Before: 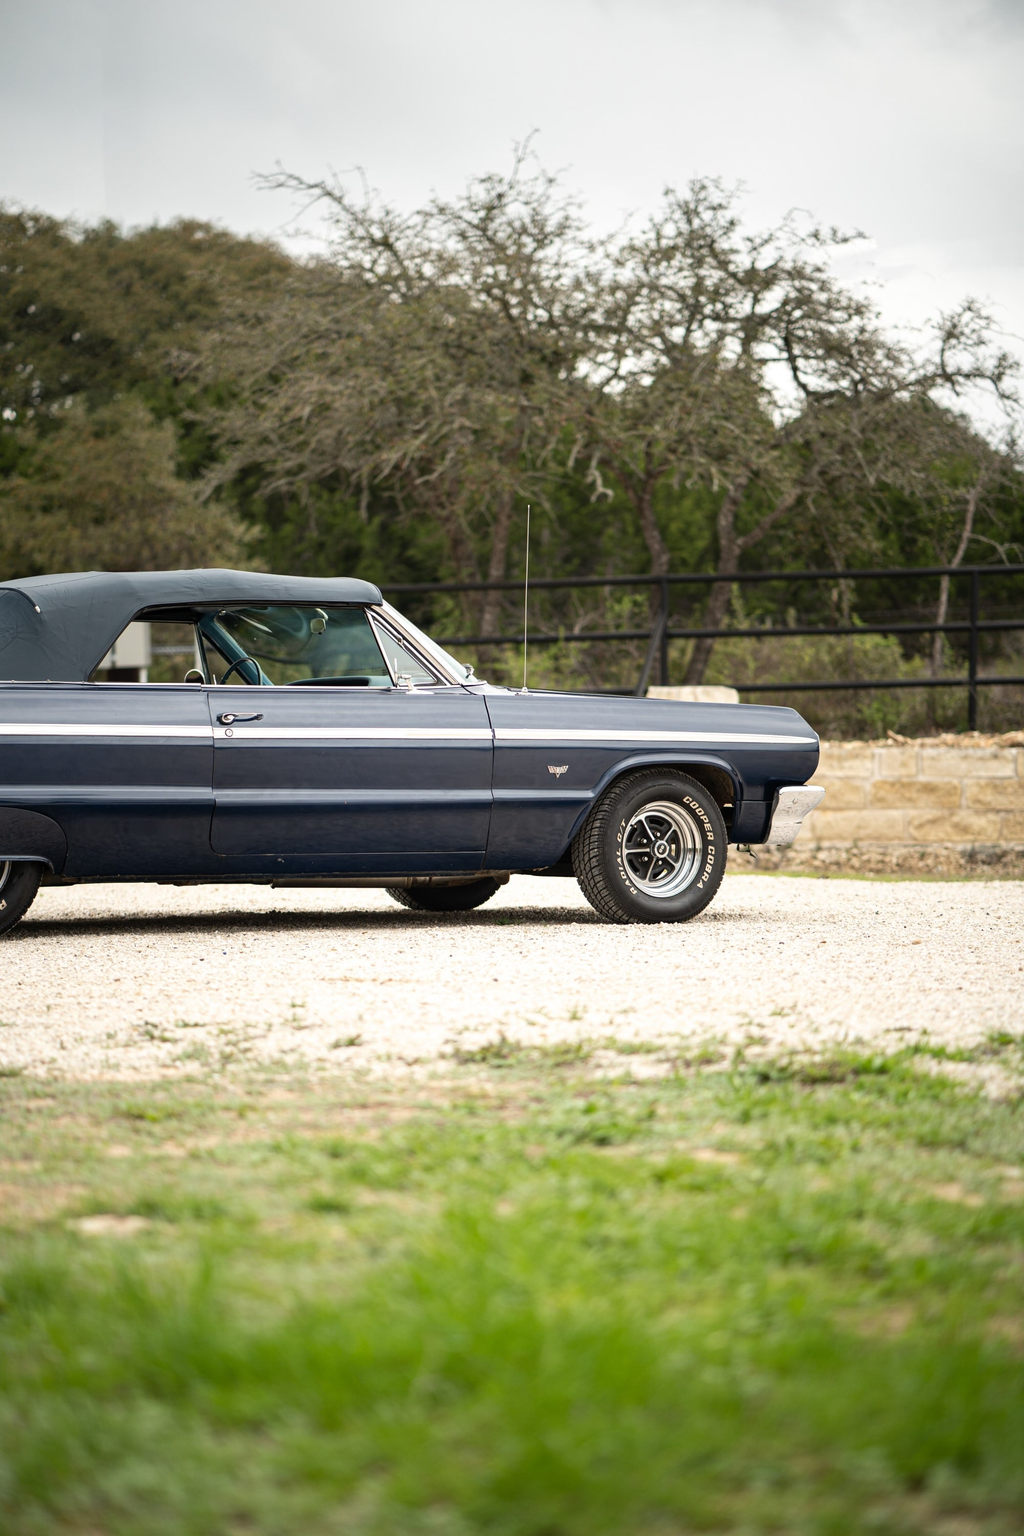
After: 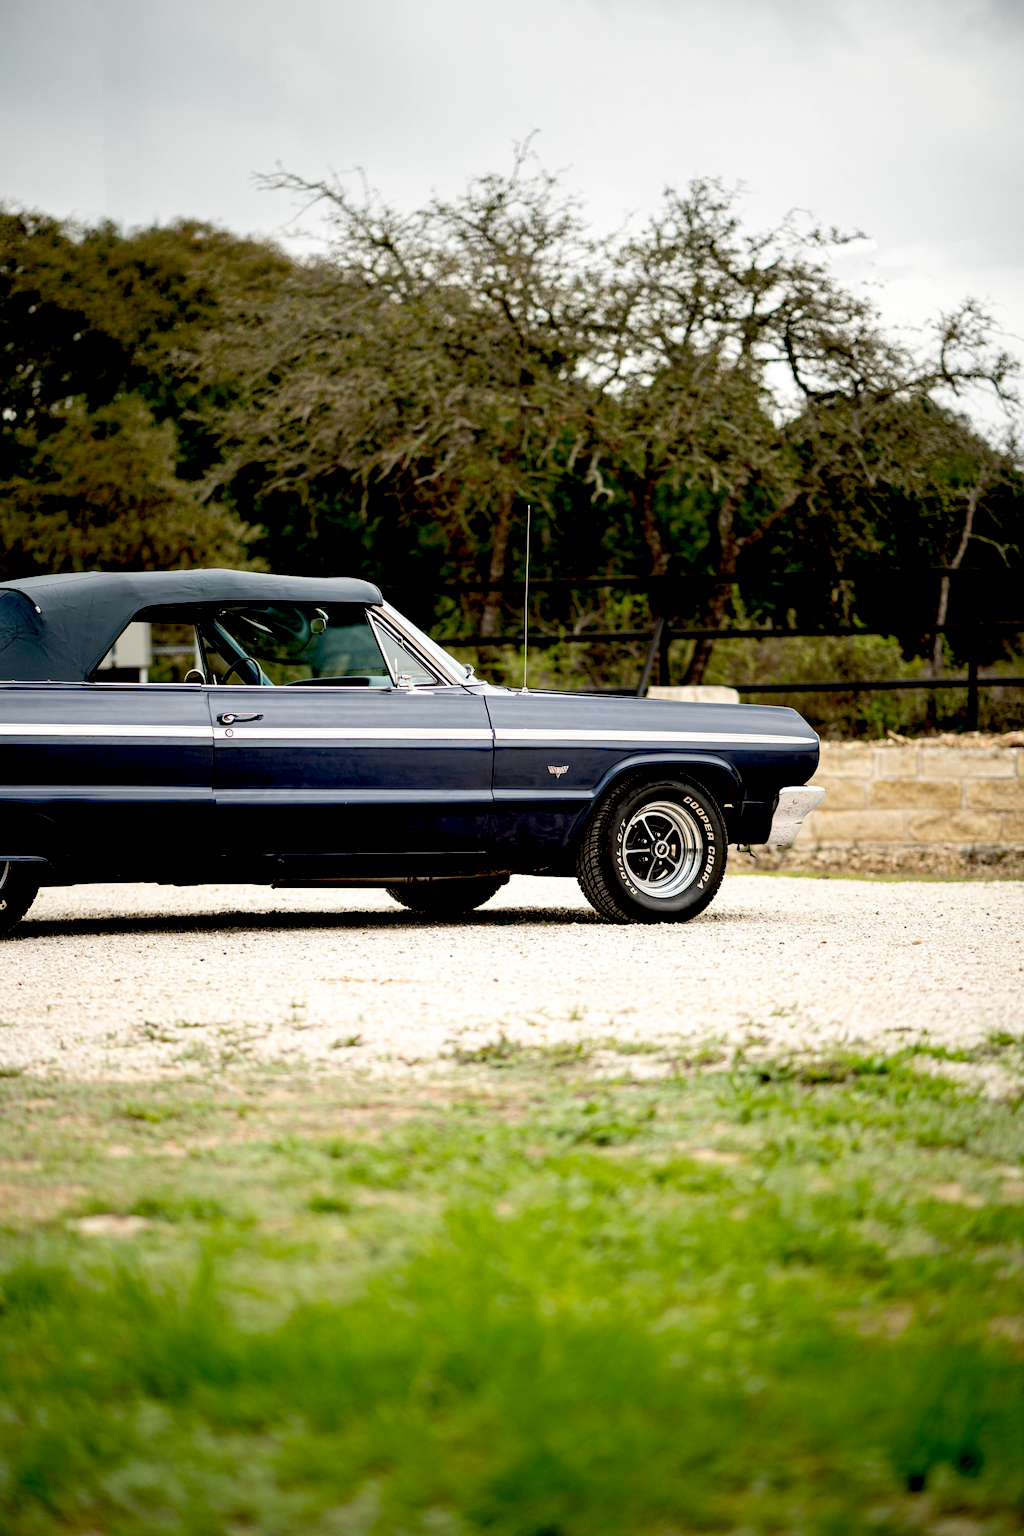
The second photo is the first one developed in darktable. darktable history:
exposure: black level correction 0.046, exposure 0.013 EV, compensate exposure bias true, compensate highlight preservation false
tone equalizer: smoothing diameter 2.22%, edges refinement/feathering 23.19, mask exposure compensation -1.57 EV, filter diffusion 5
